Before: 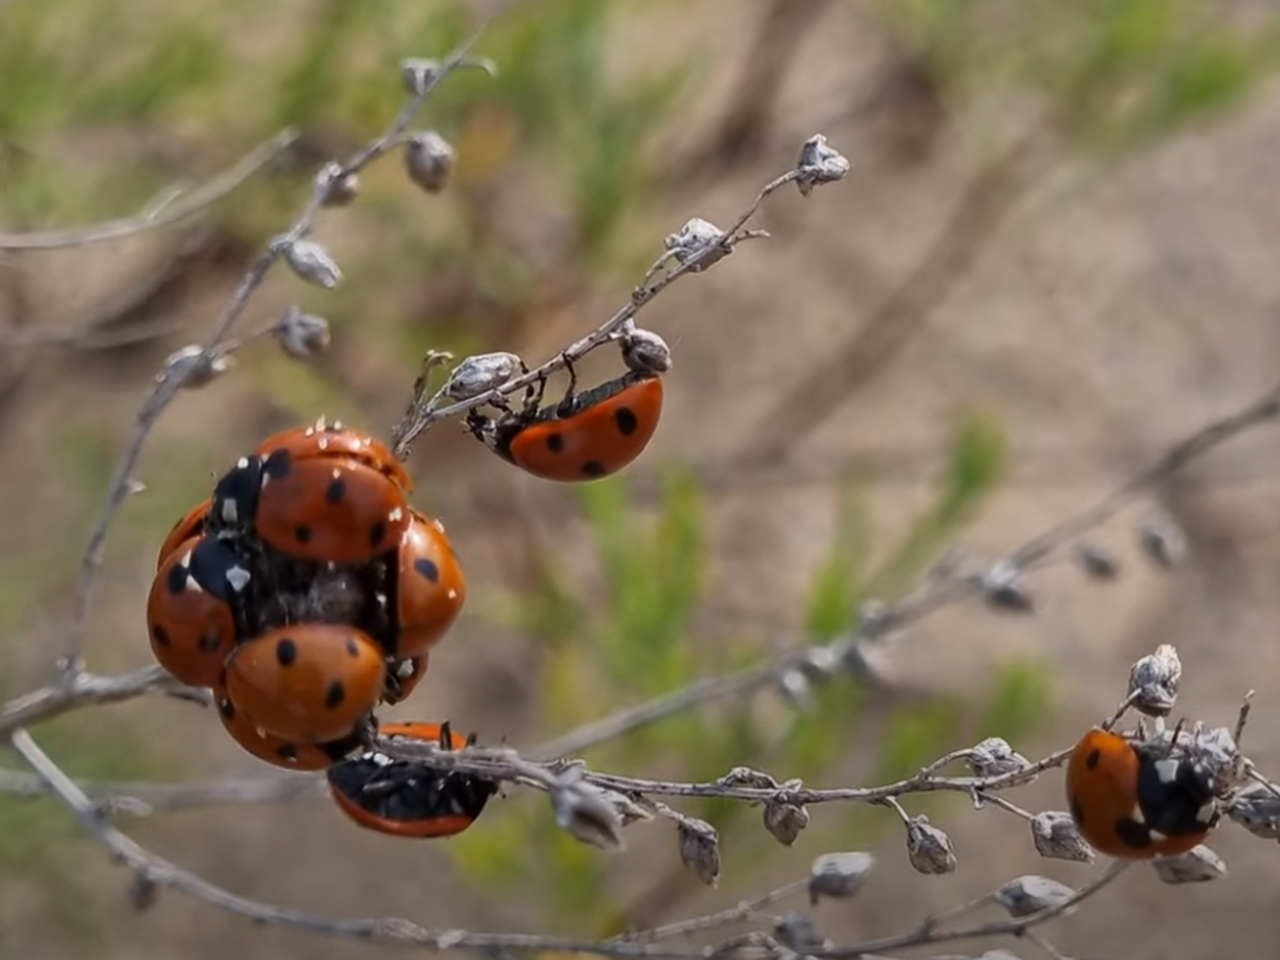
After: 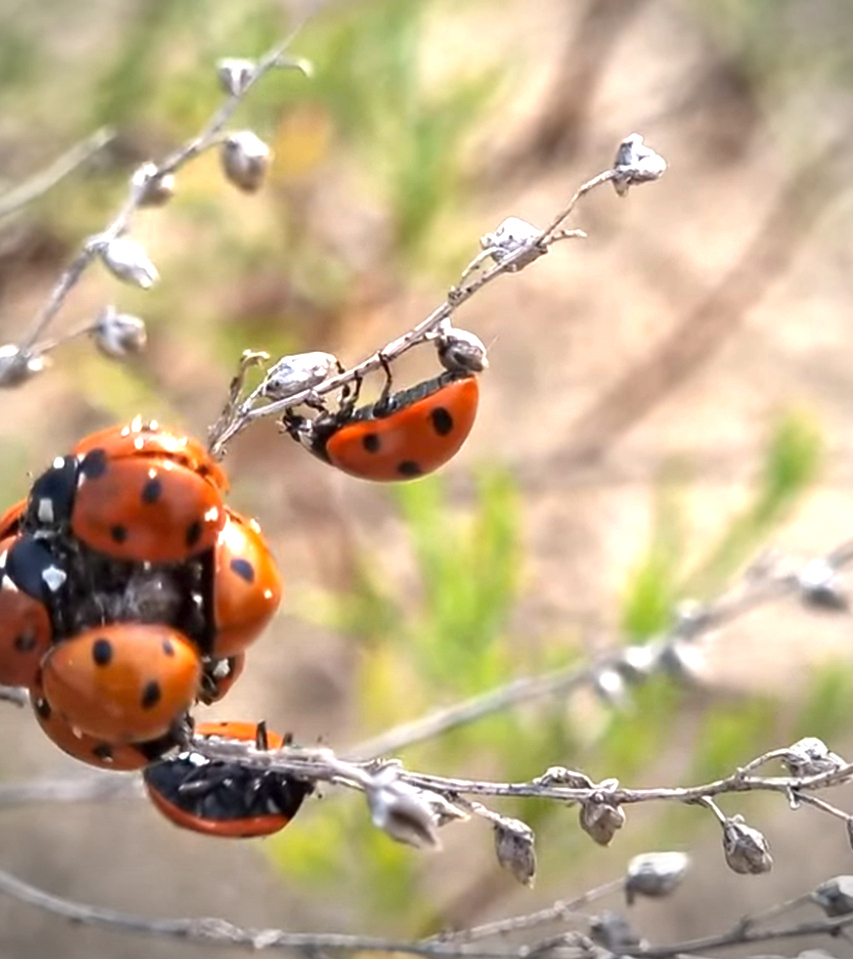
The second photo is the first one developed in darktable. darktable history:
exposure: exposure 0.999 EV, compensate highlight preservation false
crop and rotate: left 14.436%, right 18.898%
levels: levels [0, 0.43, 0.859]
vignetting: unbound false
